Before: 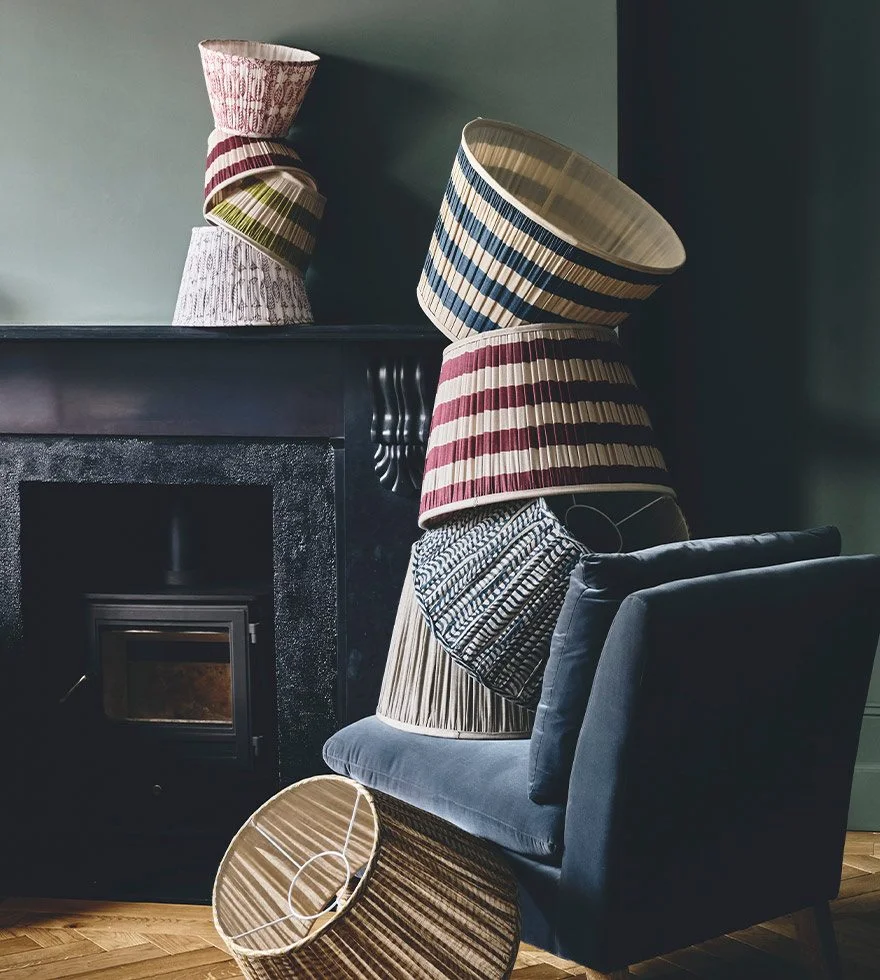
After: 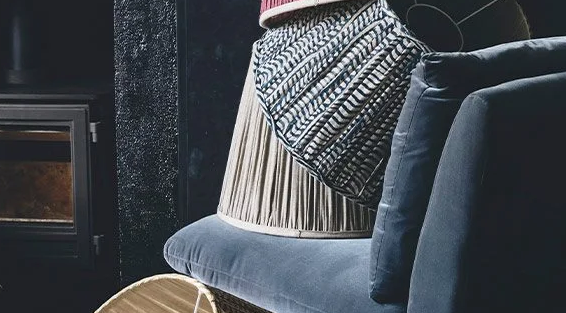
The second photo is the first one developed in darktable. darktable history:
crop: left 18.091%, top 51.13%, right 17.525%, bottom 16.85%
